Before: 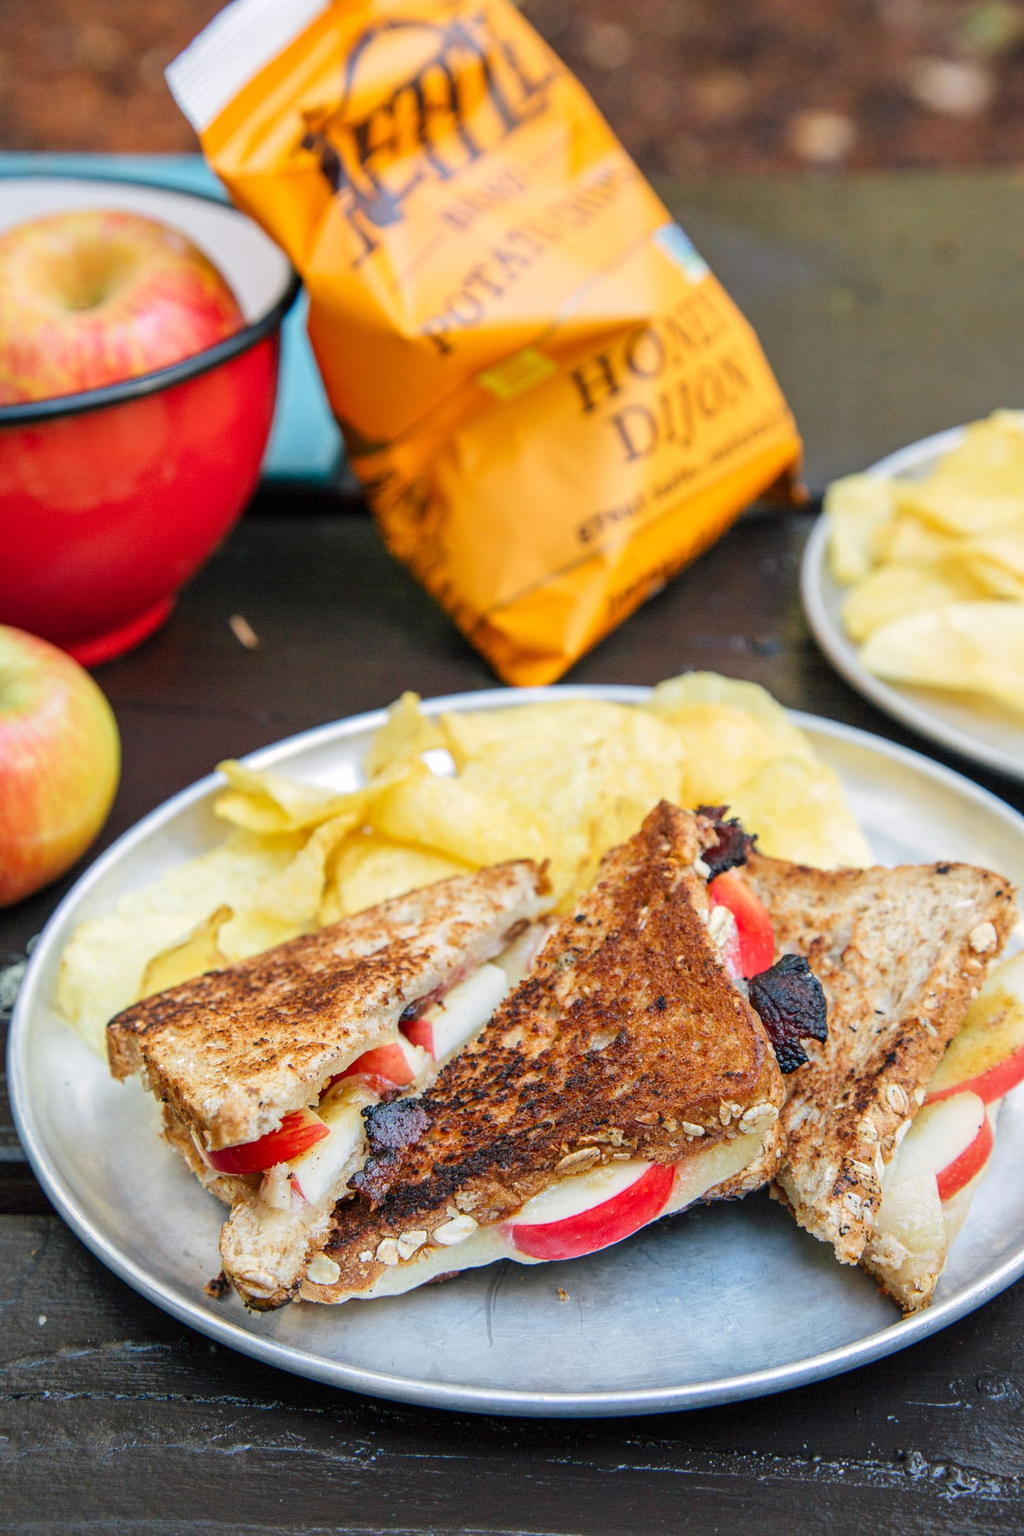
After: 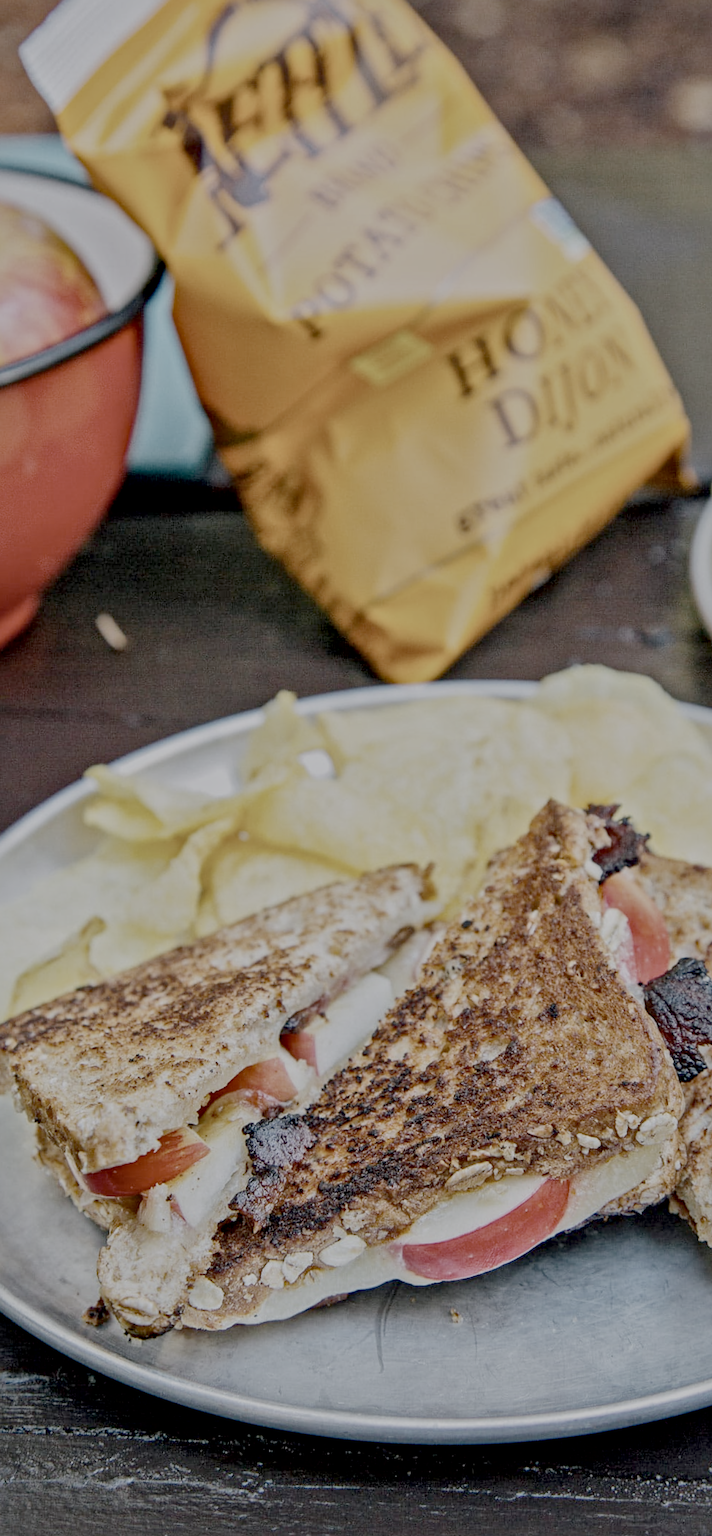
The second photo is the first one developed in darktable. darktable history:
contrast brightness saturation: contrast 0.1, saturation -0.3
crop and rotate: left 13.342%, right 19.991%
local contrast: mode bilateral grid, contrast 20, coarseness 19, detail 163%, midtone range 0.2
white balance: red 0.983, blue 1.036
filmic rgb: white relative exposure 8 EV, threshold 3 EV, structure ↔ texture 100%, target black luminance 0%, hardness 2.44, latitude 76.53%, contrast 0.562, shadows ↔ highlights balance 0%, preserve chrominance no, color science v4 (2020), iterations of high-quality reconstruction 10, type of noise poissonian, enable highlight reconstruction true
haze removal: compatibility mode true, adaptive false
exposure: exposure 0.128 EV, compensate highlight preservation false
rotate and perspective: rotation -1°, crop left 0.011, crop right 0.989, crop top 0.025, crop bottom 0.975
